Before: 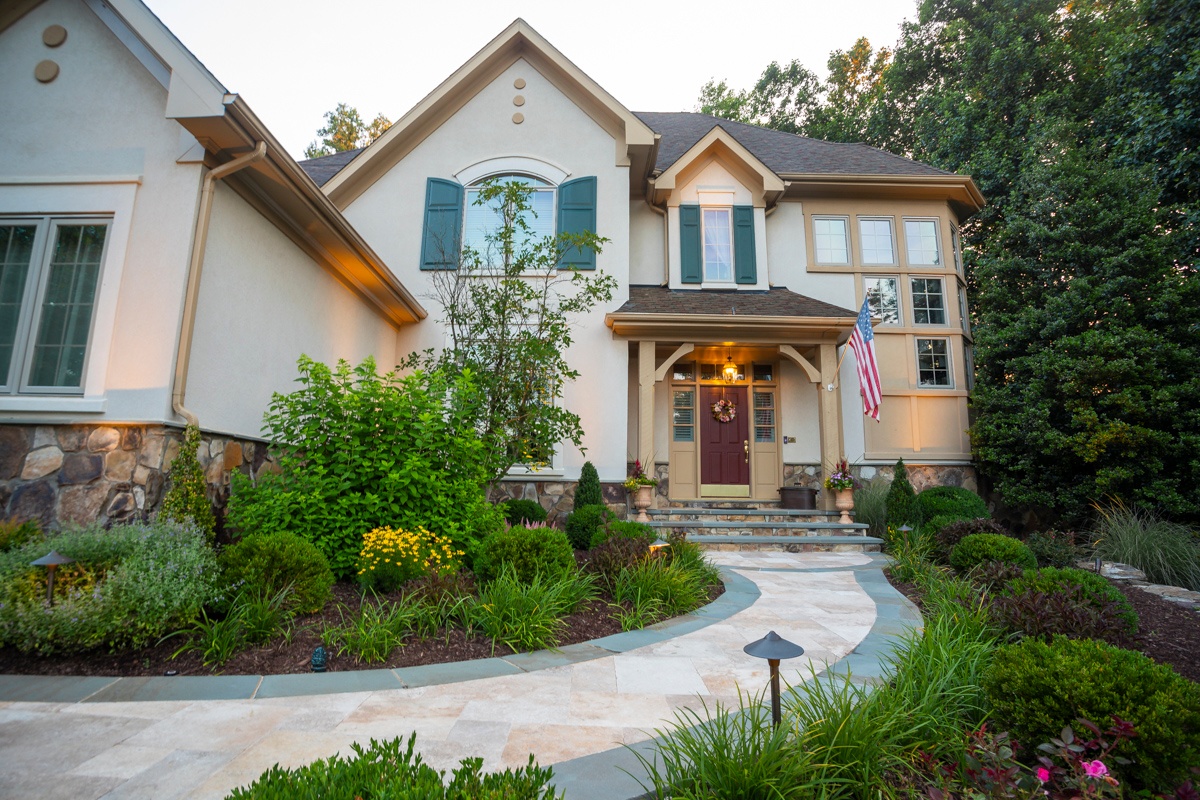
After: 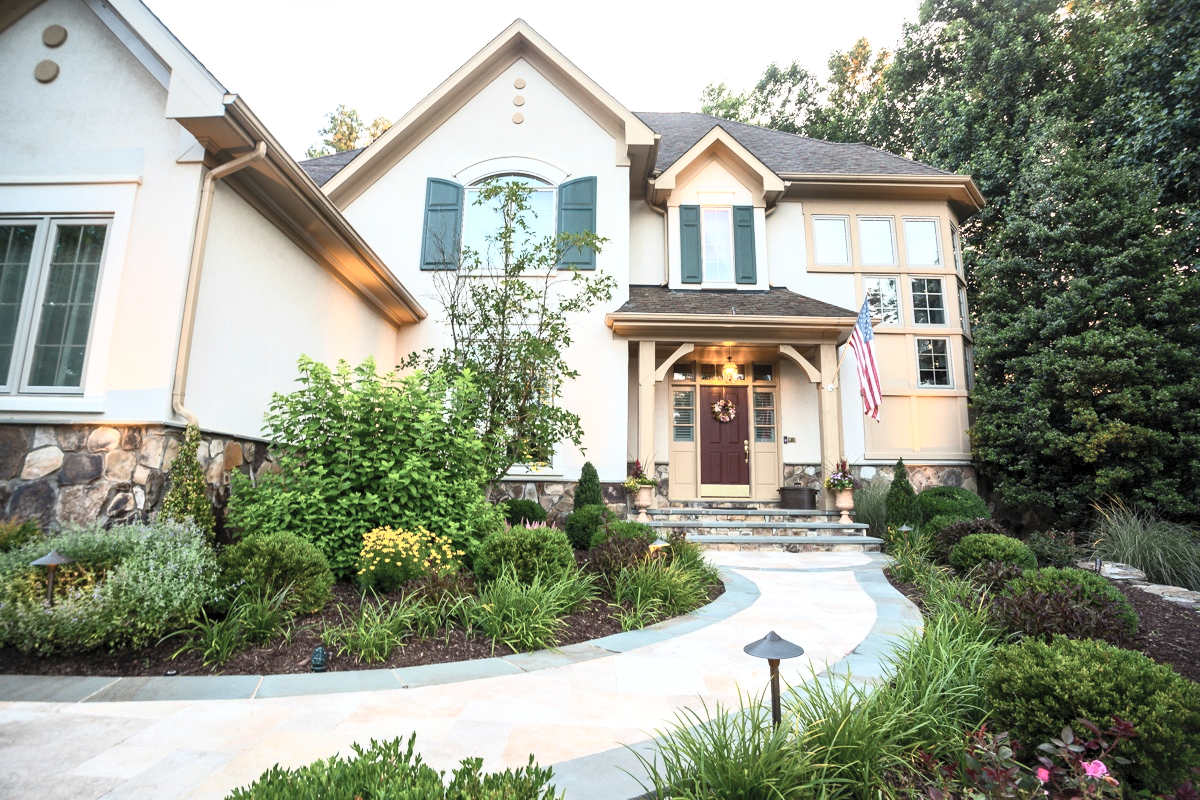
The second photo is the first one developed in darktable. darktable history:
local contrast: mode bilateral grid, contrast 20, coarseness 50, detail 139%, midtone range 0.2
contrast brightness saturation: contrast 0.433, brightness 0.548, saturation -0.191
